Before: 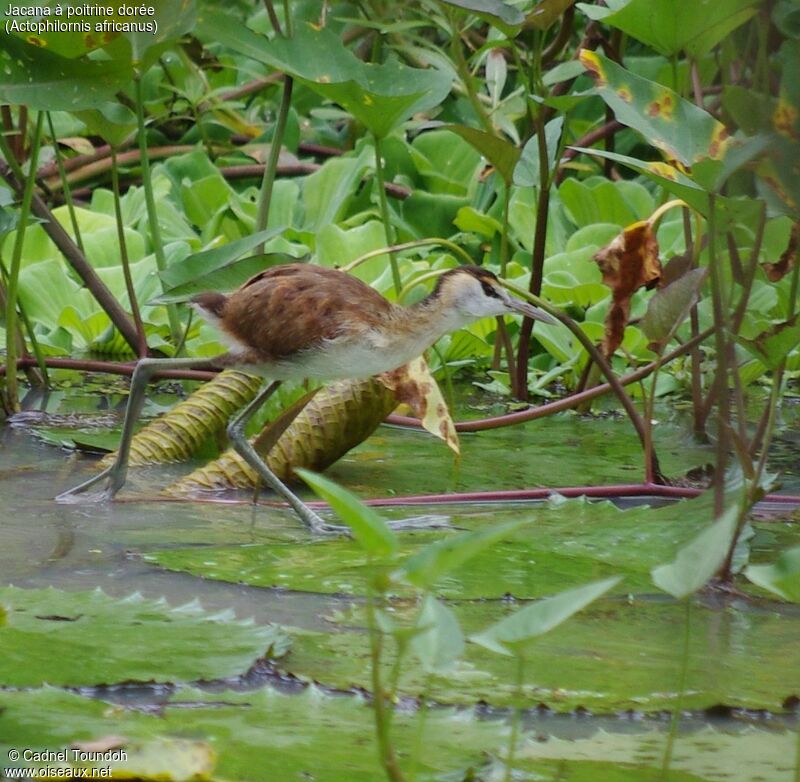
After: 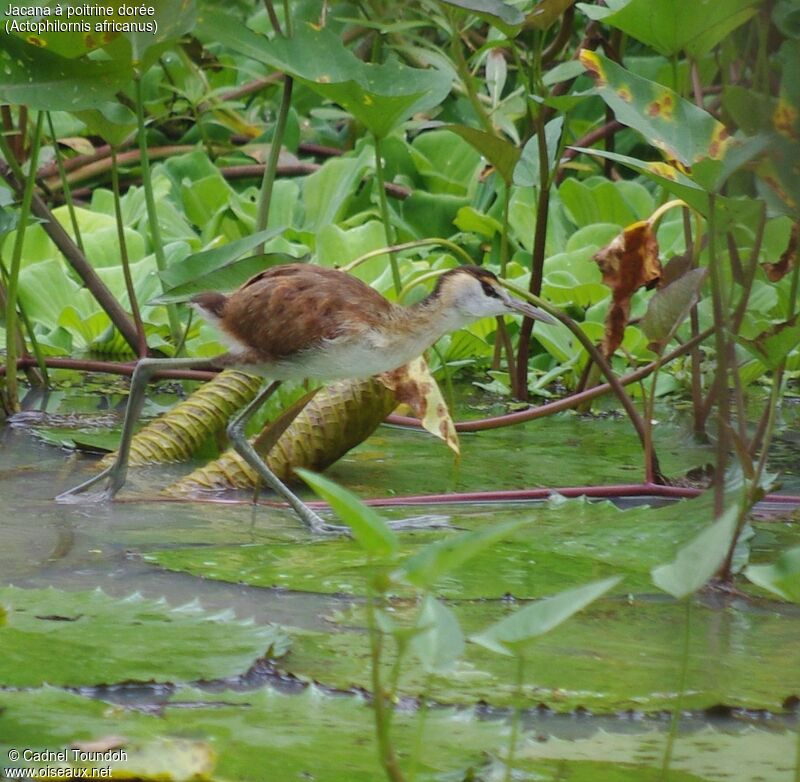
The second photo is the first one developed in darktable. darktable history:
tone curve: curves: ch0 [(0, 0) (0.003, 0.005) (0.011, 0.019) (0.025, 0.04) (0.044, 0.064) (0.069, 0.095) (0.1, 0.129) (0.136, 0.169) (0.177, 0.207) (0.224, 0.247) (0.277, 0.298) (0.335, 0.354) (0.399, 0.416) (0.468, 0.478) (0.543, 0.553) (0.623, 0.634) (0.709, 0.709) (0.801, 0.817) (0.898, 0.912) (1, 1)], color space Lab, independent channels
